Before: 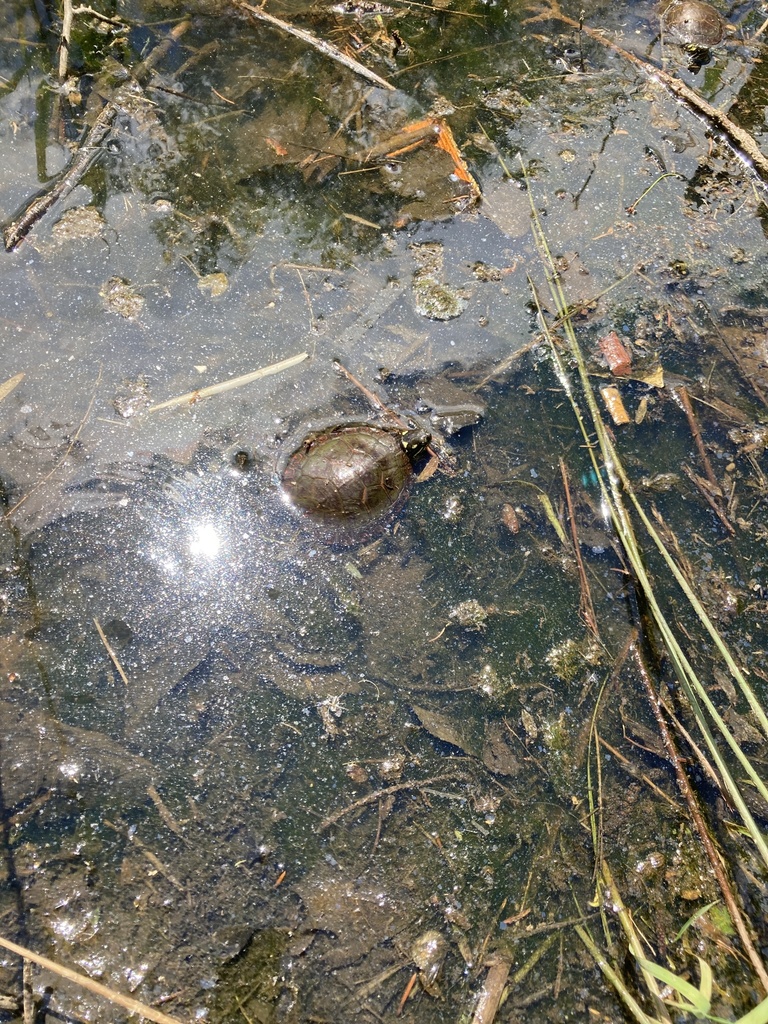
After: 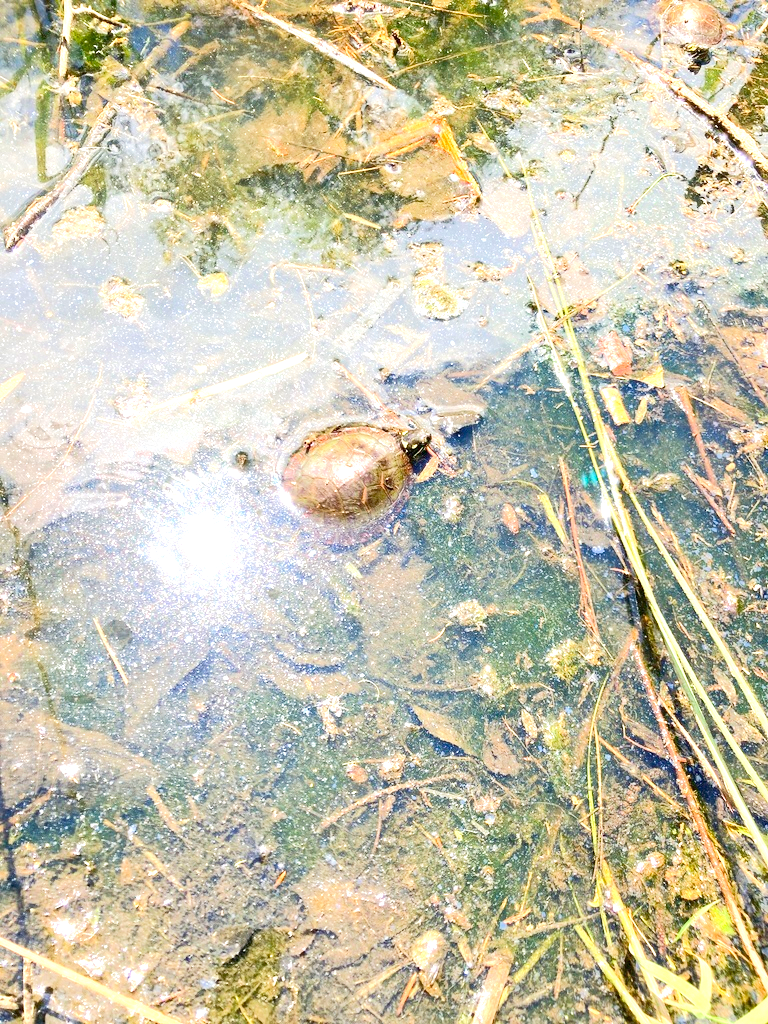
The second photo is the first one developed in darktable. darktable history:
tone equalizer: -8 EV 1.99 EV, -7 EV 1.97 EV, -6 EV 1.98 EV, -5 EV 1.98 EV, -4 EV 1.98 EV, -3 EV 1.47 EV, -2 EV 0.977 EV, -1 EV 0.508 EV, edges refinement/feathering 500, mask exposure compensation -1.57 EV, preserve details no
exposure: black level correction 0.001, exposure 0.498 EV, compensate exposure bias true, compensate highlight preservation false
